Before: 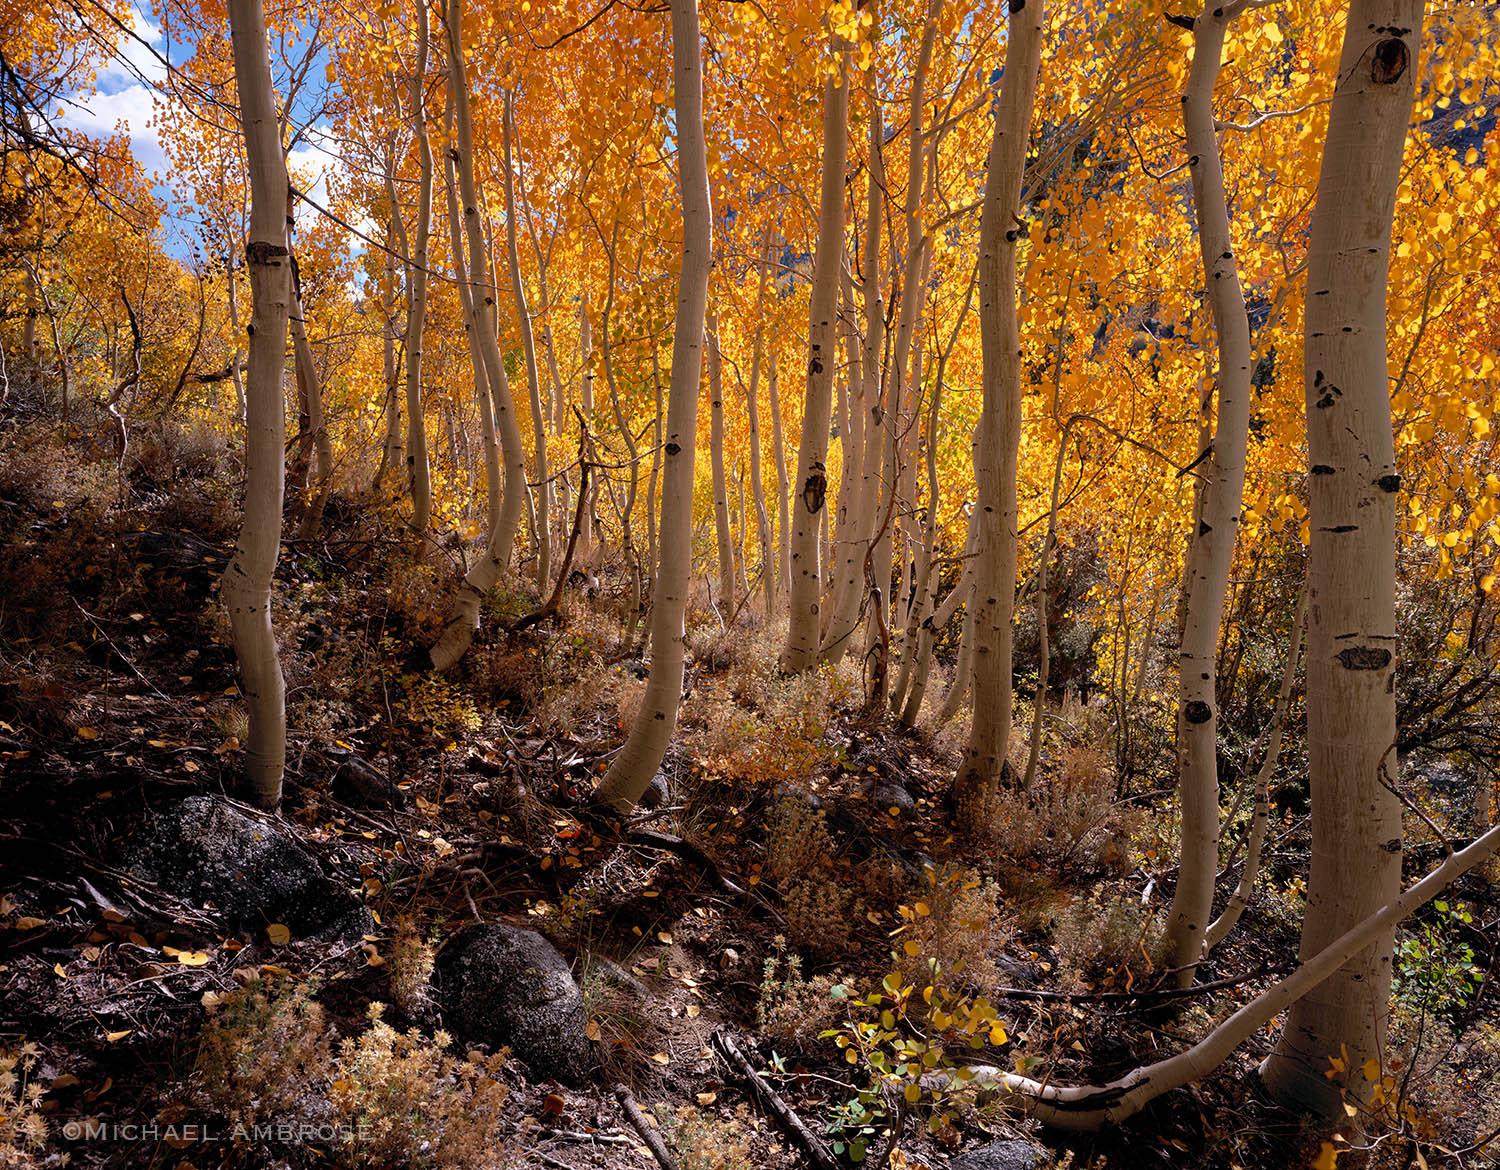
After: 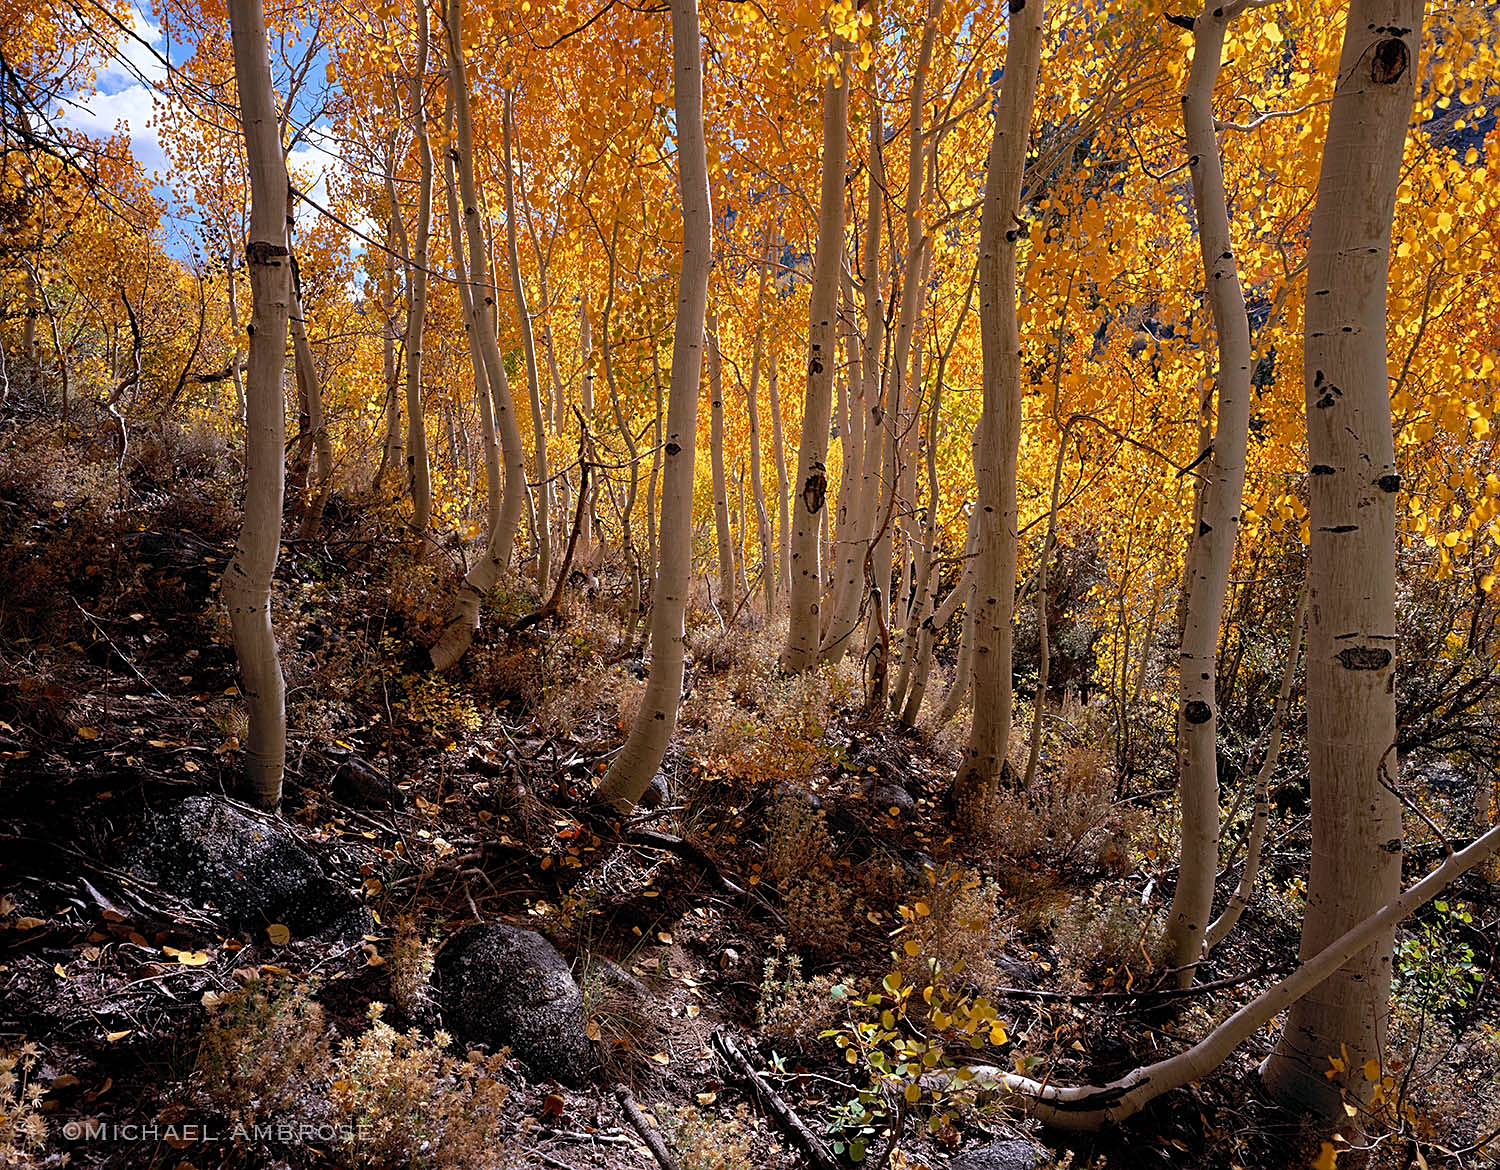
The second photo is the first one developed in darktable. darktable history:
white balance: red 0.976, blue 1.04
sharpen: on, module defaults
